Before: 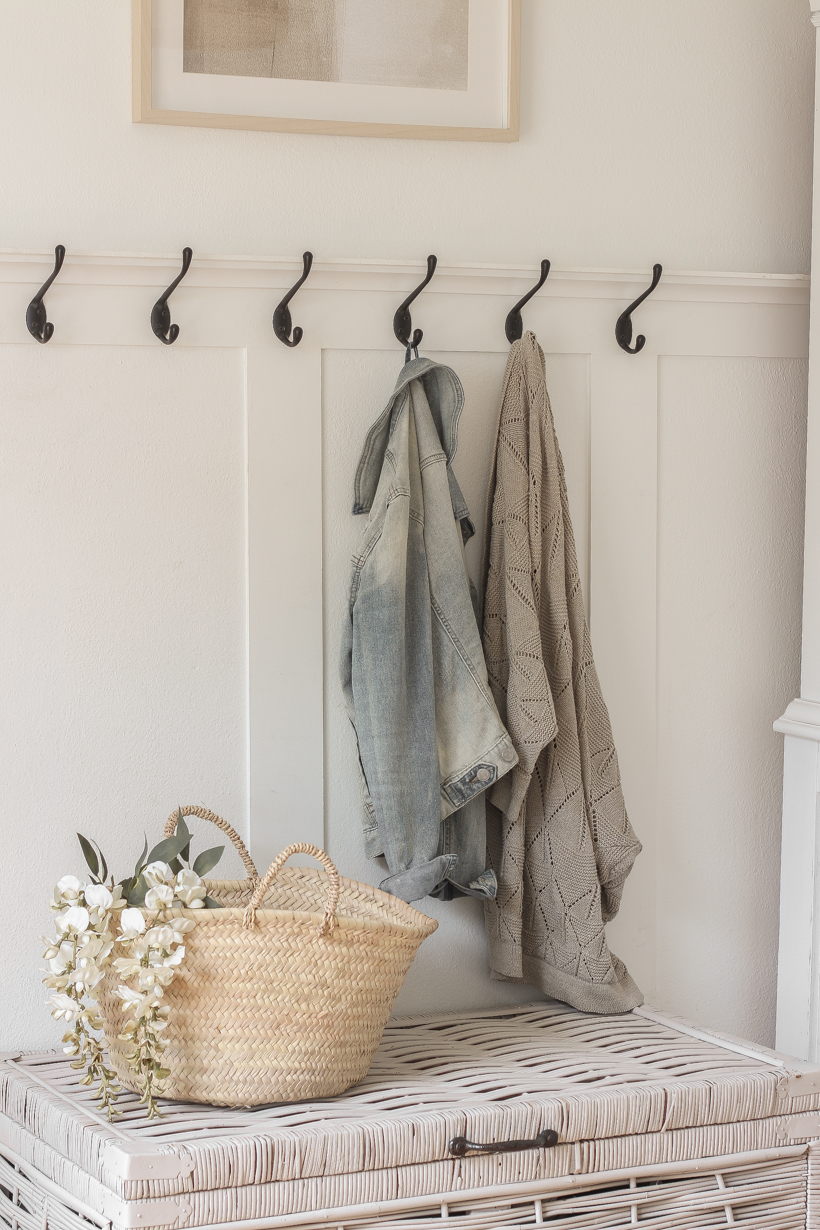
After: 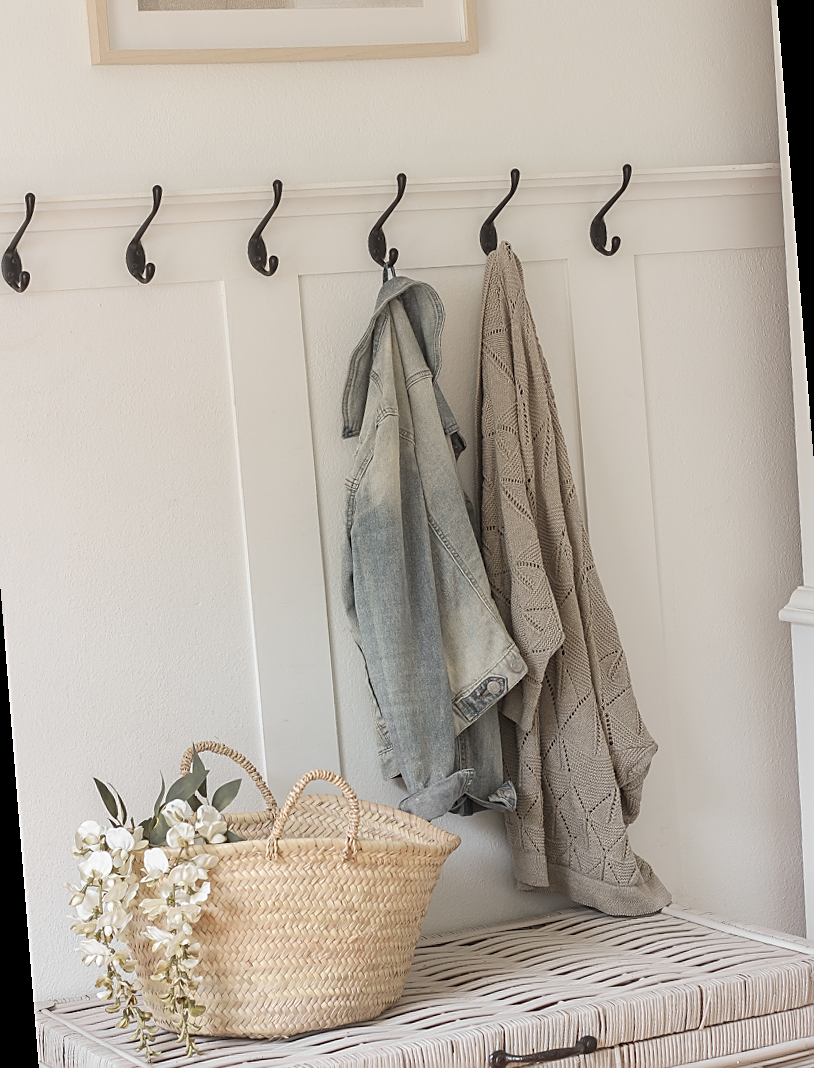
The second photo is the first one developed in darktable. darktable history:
sharpen: on, module defaults
rotate and perspective: rotation -4.57°, crop left 0.054, crop right 0.944, crop top 0.087, crop bottom 0.914
